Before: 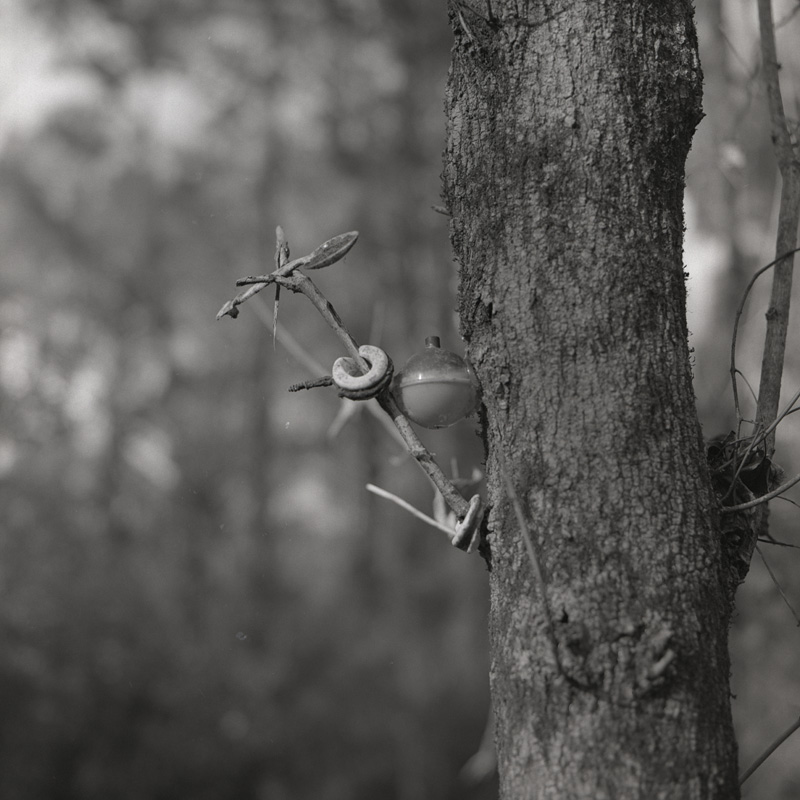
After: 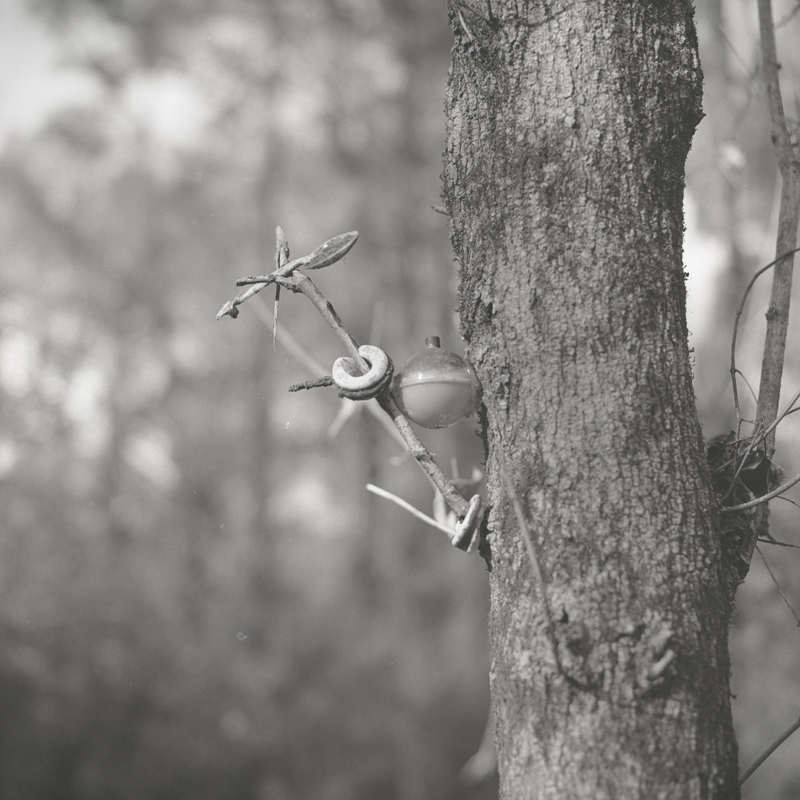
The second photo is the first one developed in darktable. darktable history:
vignetting: fall-off start 99.56%, fall-off radius 65.16%, automatic ratio true, unbound false
exposure: black level correction -0.031, compensate highlight preservation false
base curve: curves: ch0 [(0, 0) (0.028, 0.03) (0.121, 0.232) (0.46, 0.748) (0.859, 0.968) (1, 1)], preserve colors none
